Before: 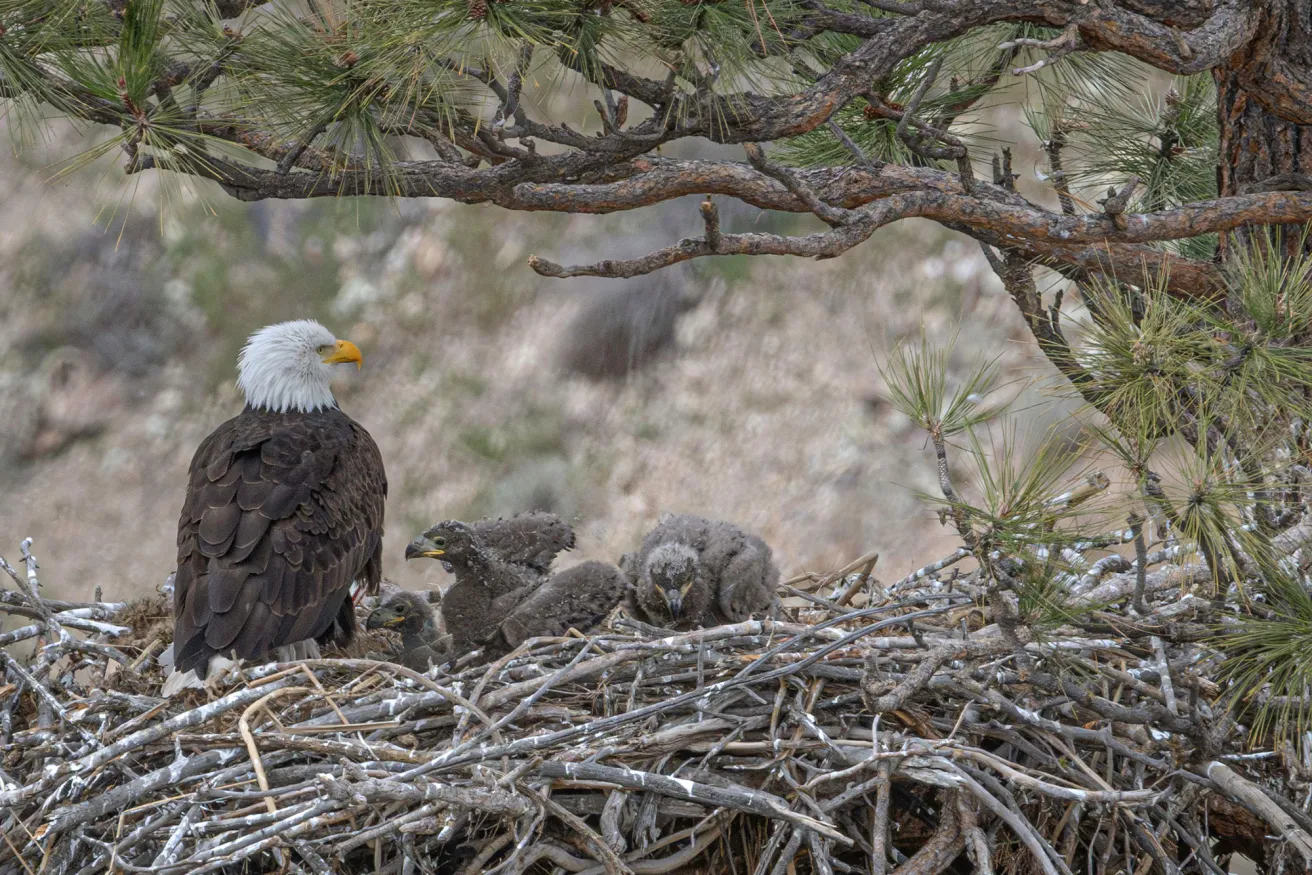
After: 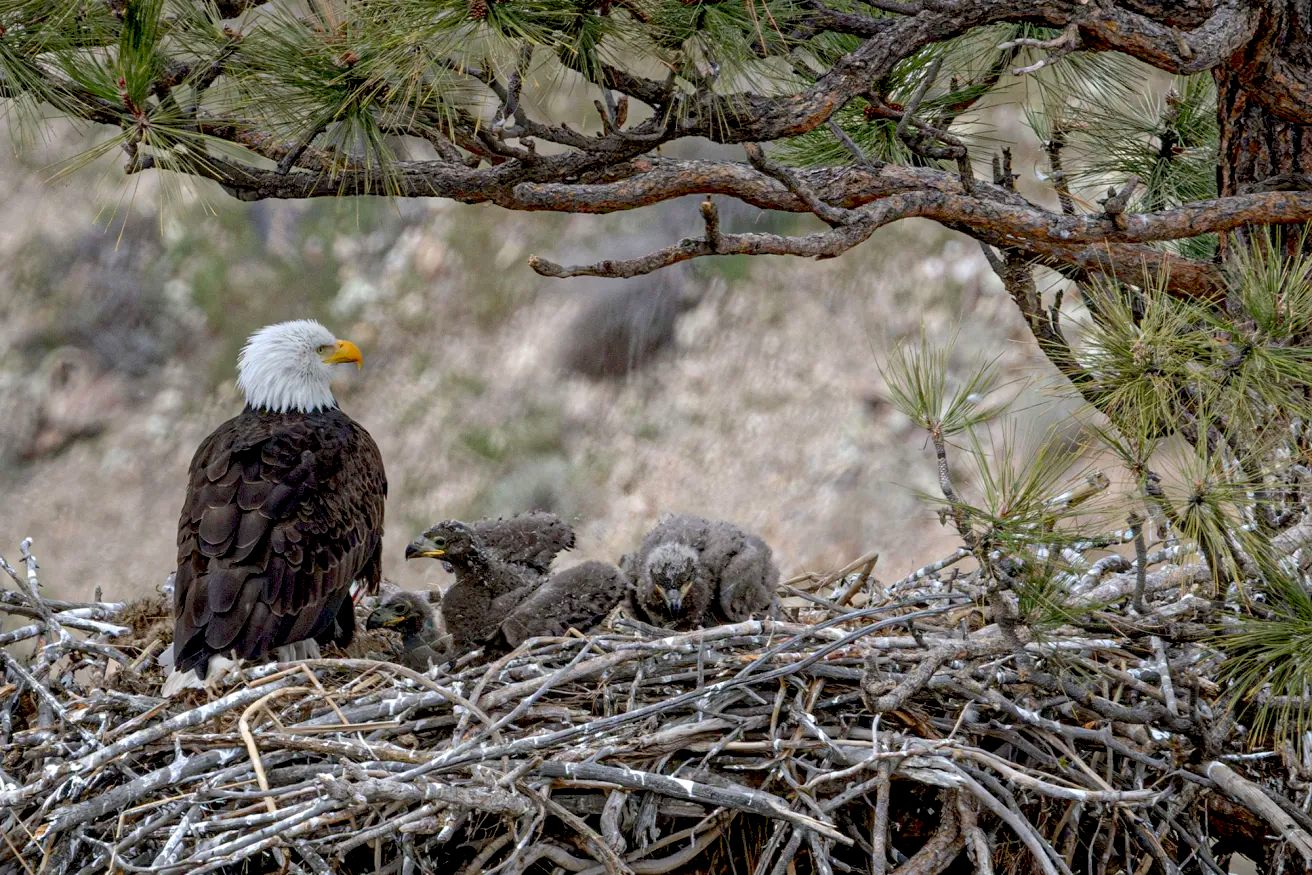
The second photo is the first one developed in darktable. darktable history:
exposure: black level correction 0.027, exposure 0.183 EV, compensate highlight preservation false
